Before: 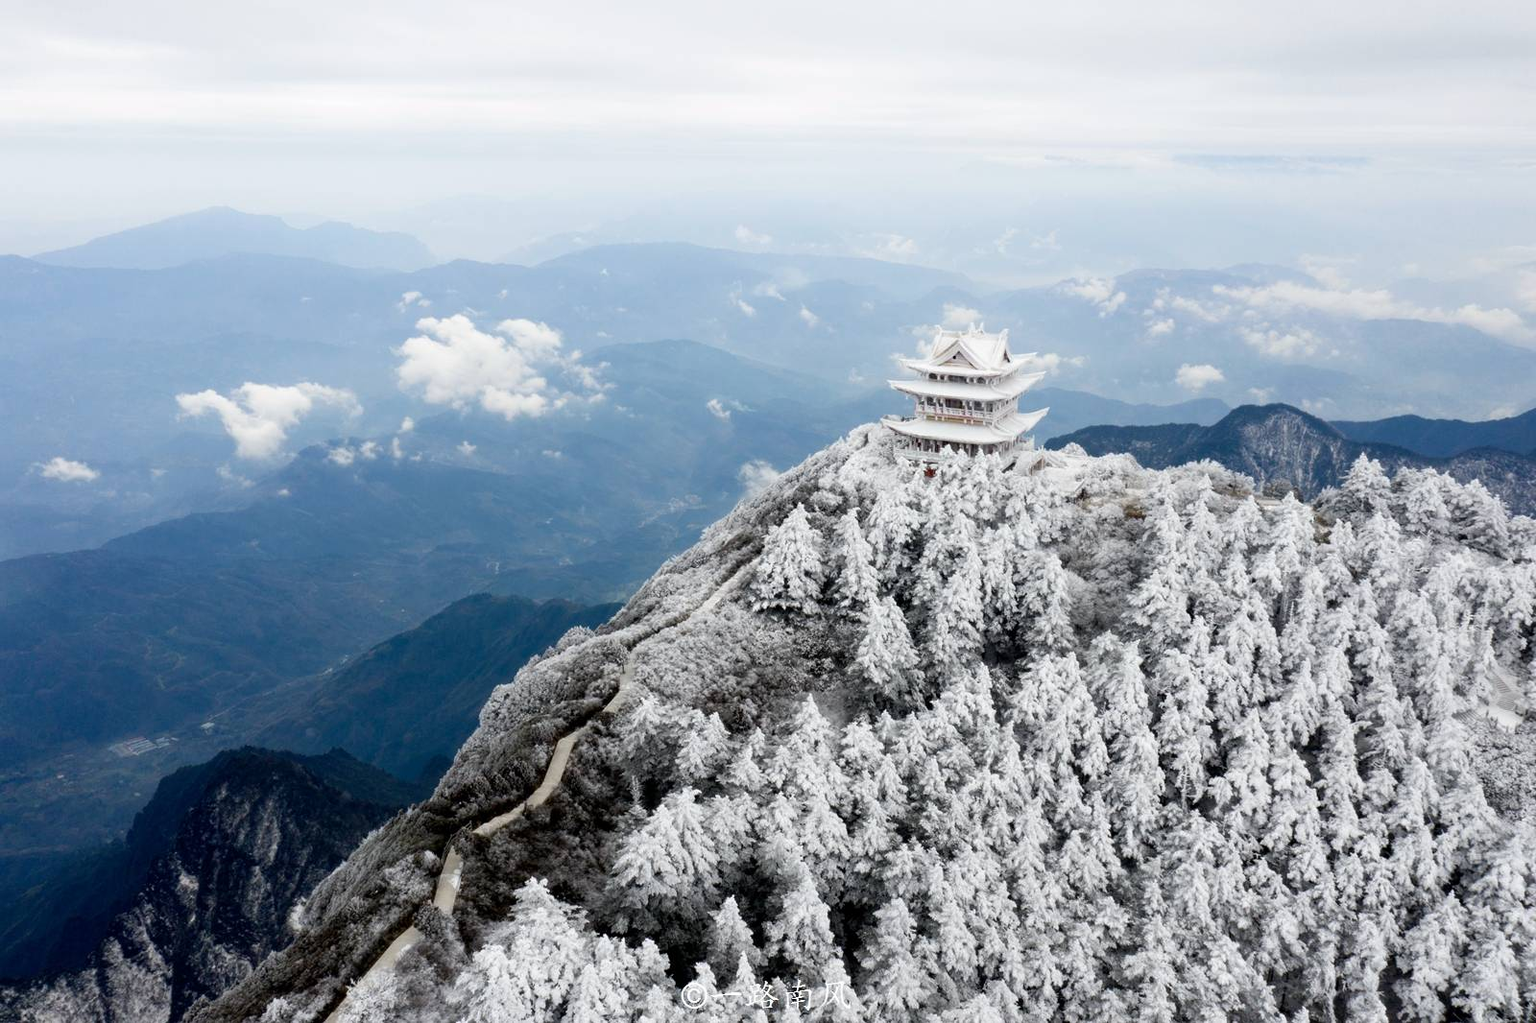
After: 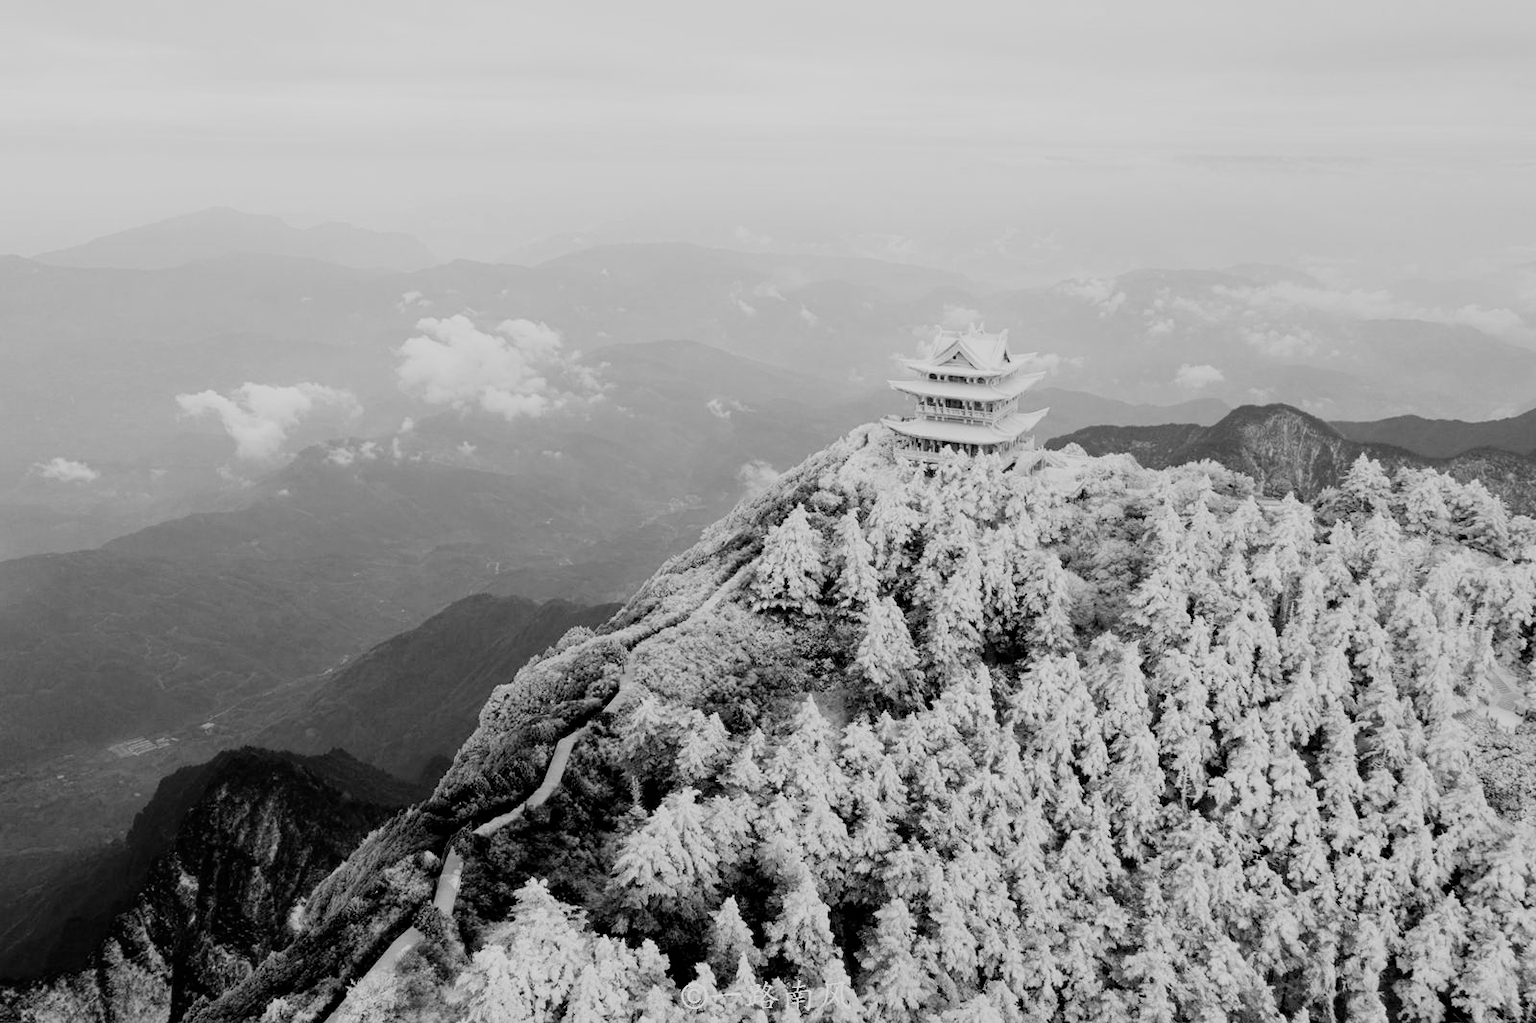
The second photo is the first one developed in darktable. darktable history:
filmic rgb: black relative exposure -7.65 EV, white relative exposure 4.56 EV, hardness 3.61
color calibration: output gray [0.18, 0.41, 0.41, 0], x 0.372, y 0.386, temperature 4284.76 K
